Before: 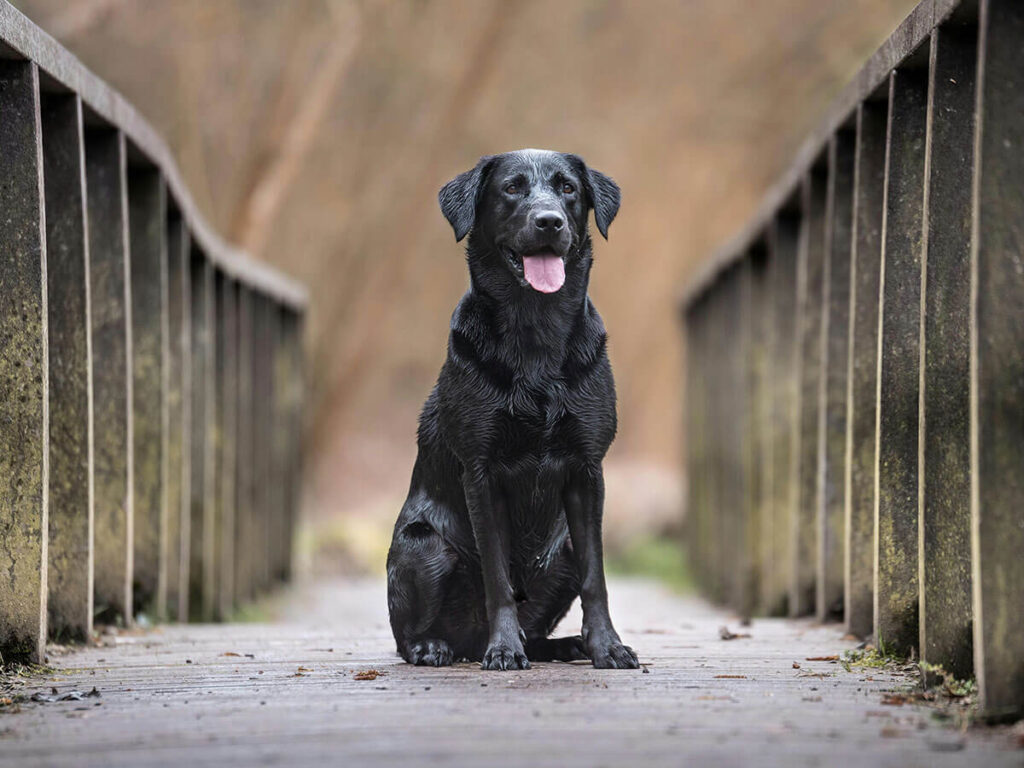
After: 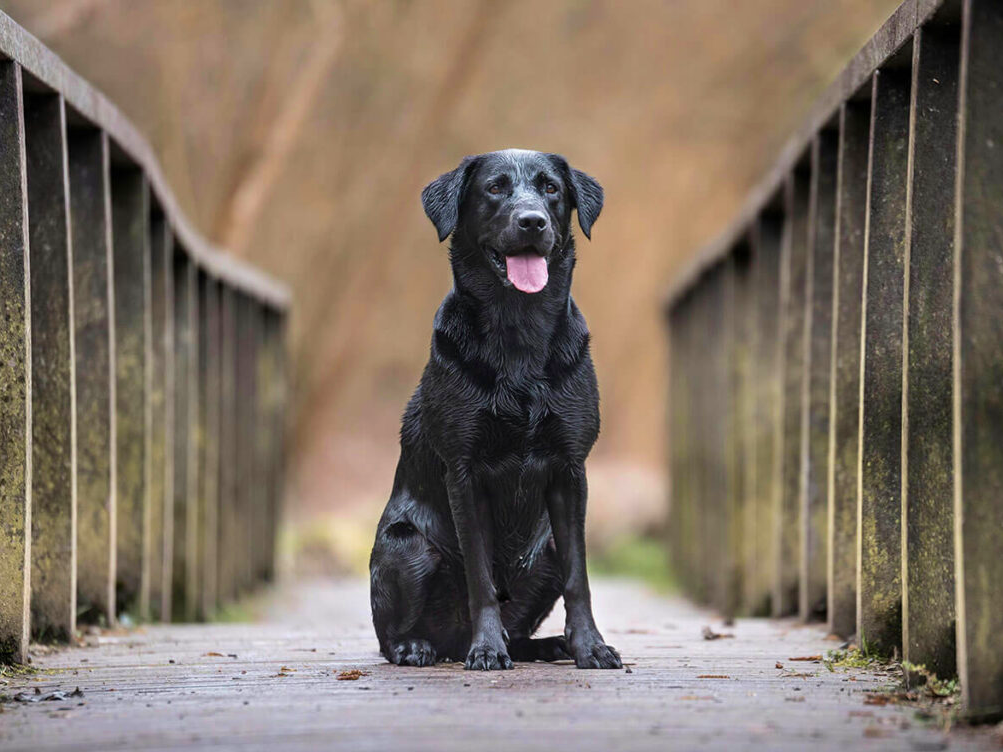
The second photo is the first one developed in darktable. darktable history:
crop: left 1.743%, right 0.268%, bottom 2.011%
velvia: on, module defaults
